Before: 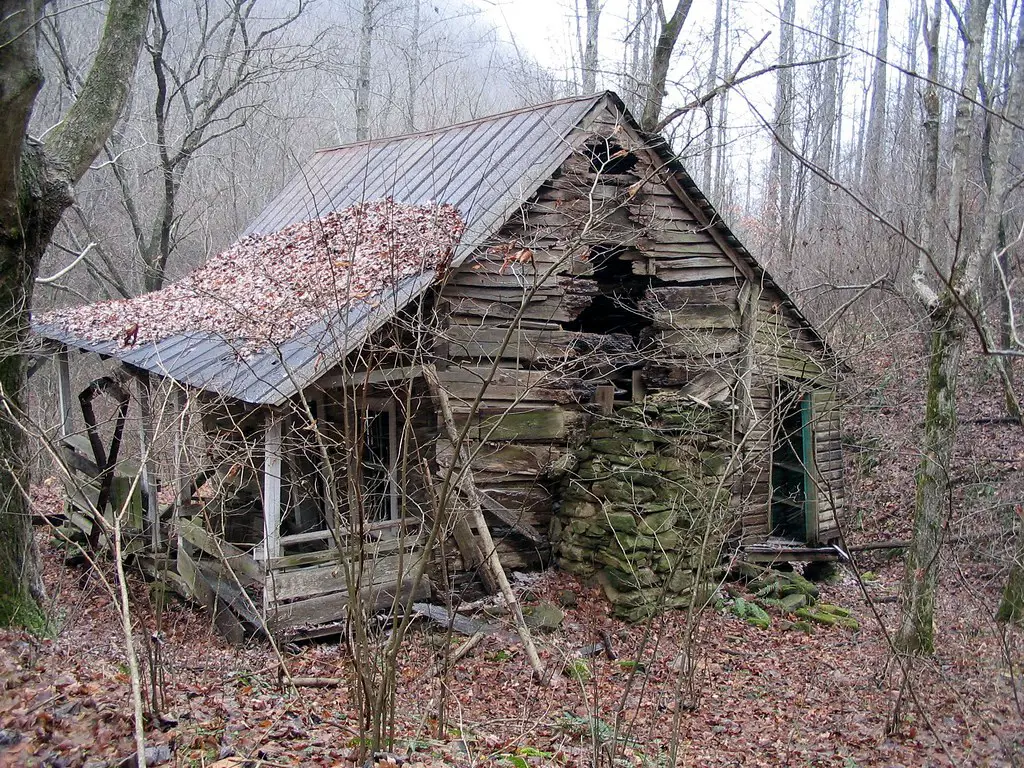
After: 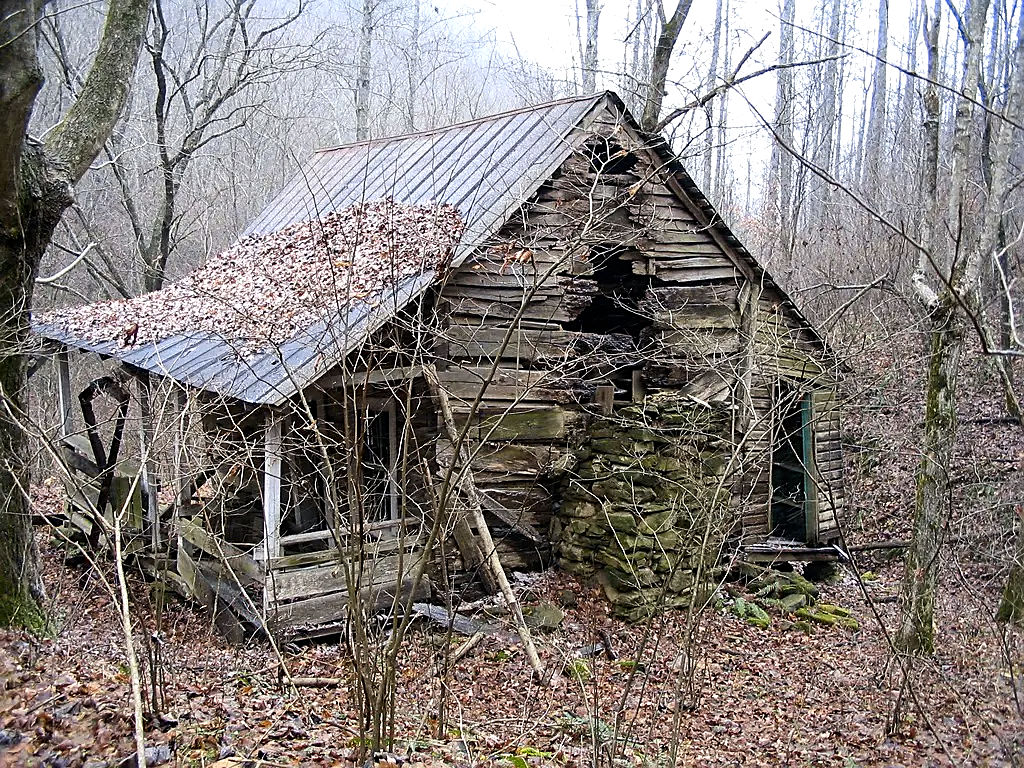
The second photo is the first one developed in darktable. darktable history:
sharpen: on, module defaults
color contrast: green-magenta contrast 0.85, blue-yellow contrast 1.25, unbound 0
tone equalizer: -8 EV -0.417 EV, -7 EV -0.389 EV, -6 EV -0.333 EV, -5 EV -0.222 EV, -3 EV 0.222 EV, -2 EV 0.333 EV, -1 EV 0.389 EV, +0 EV 0.417 EV, edges refinement/feathering 500, mask exposure compensation -1.57 EV, preserve details no
